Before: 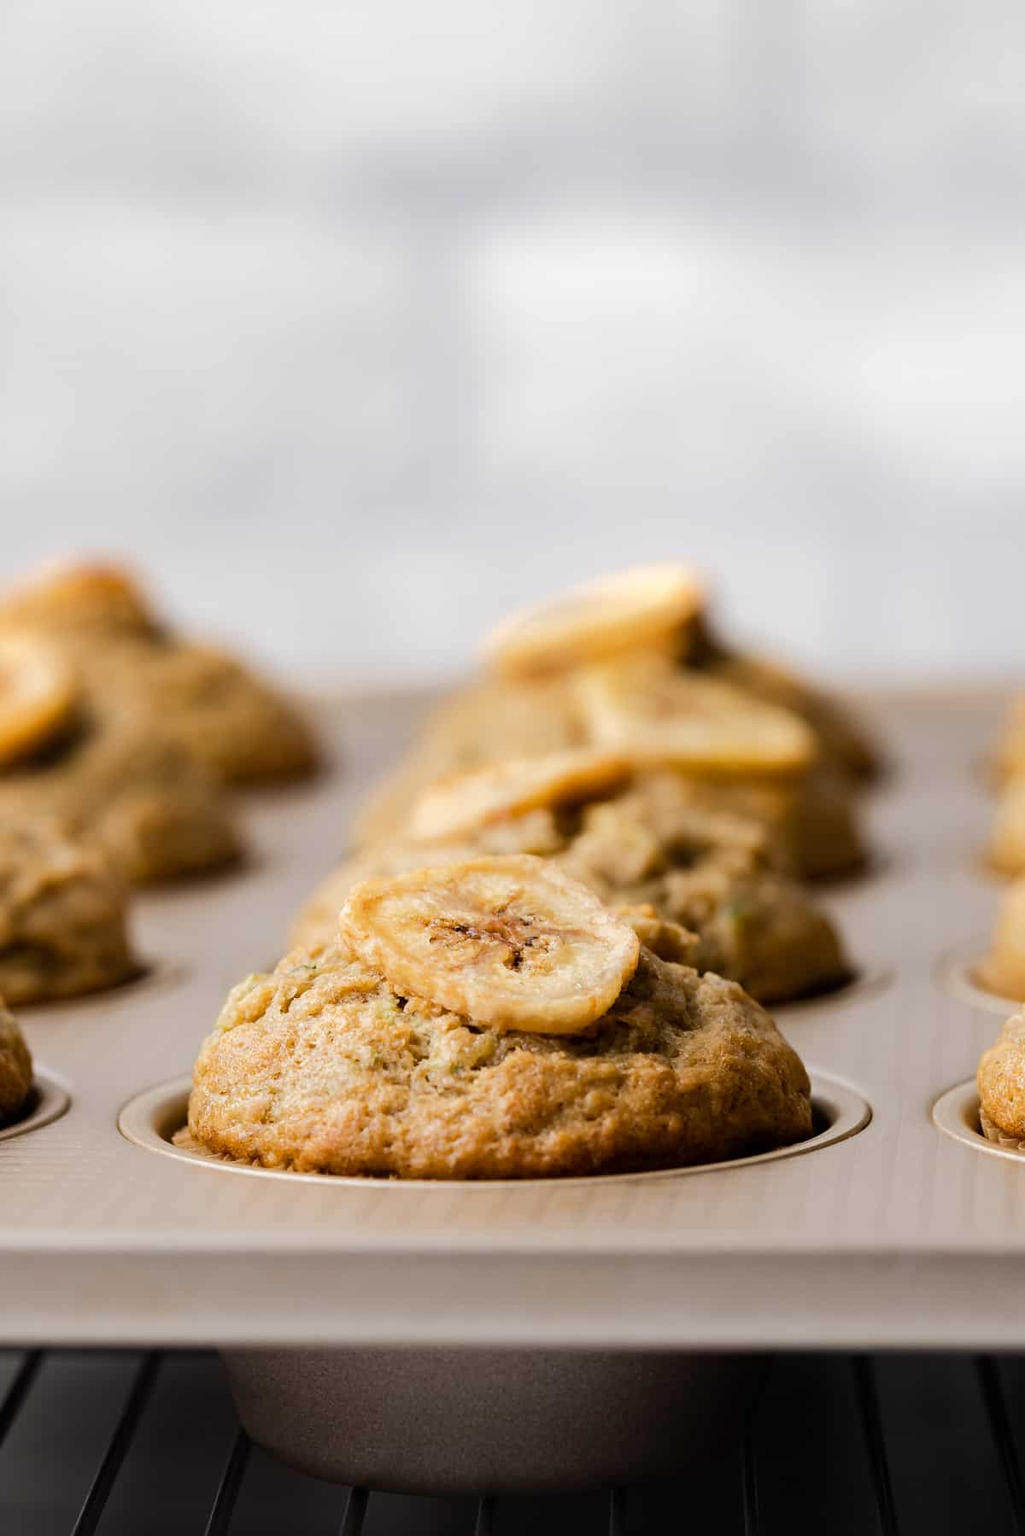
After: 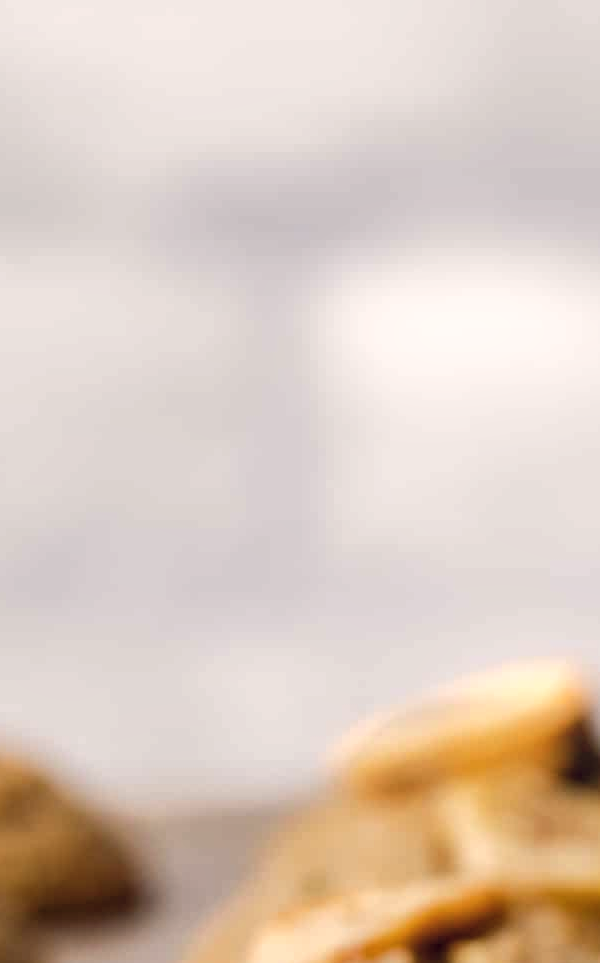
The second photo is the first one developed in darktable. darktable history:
local contrast: on, module defaults
bloom: size 9%, threshold 100%, strength 7%
color balance rgb: shadows lift › hue 87.51°, highlights gain › chroma 1.62%, highlights gain › hue 55.1°, global offset › chroma 0.1%, global offset › hue 253.66°, linear chroma grading › global chroma 0.5%
crop: left 19.556%, right 30.401%, bottom 46.458%
